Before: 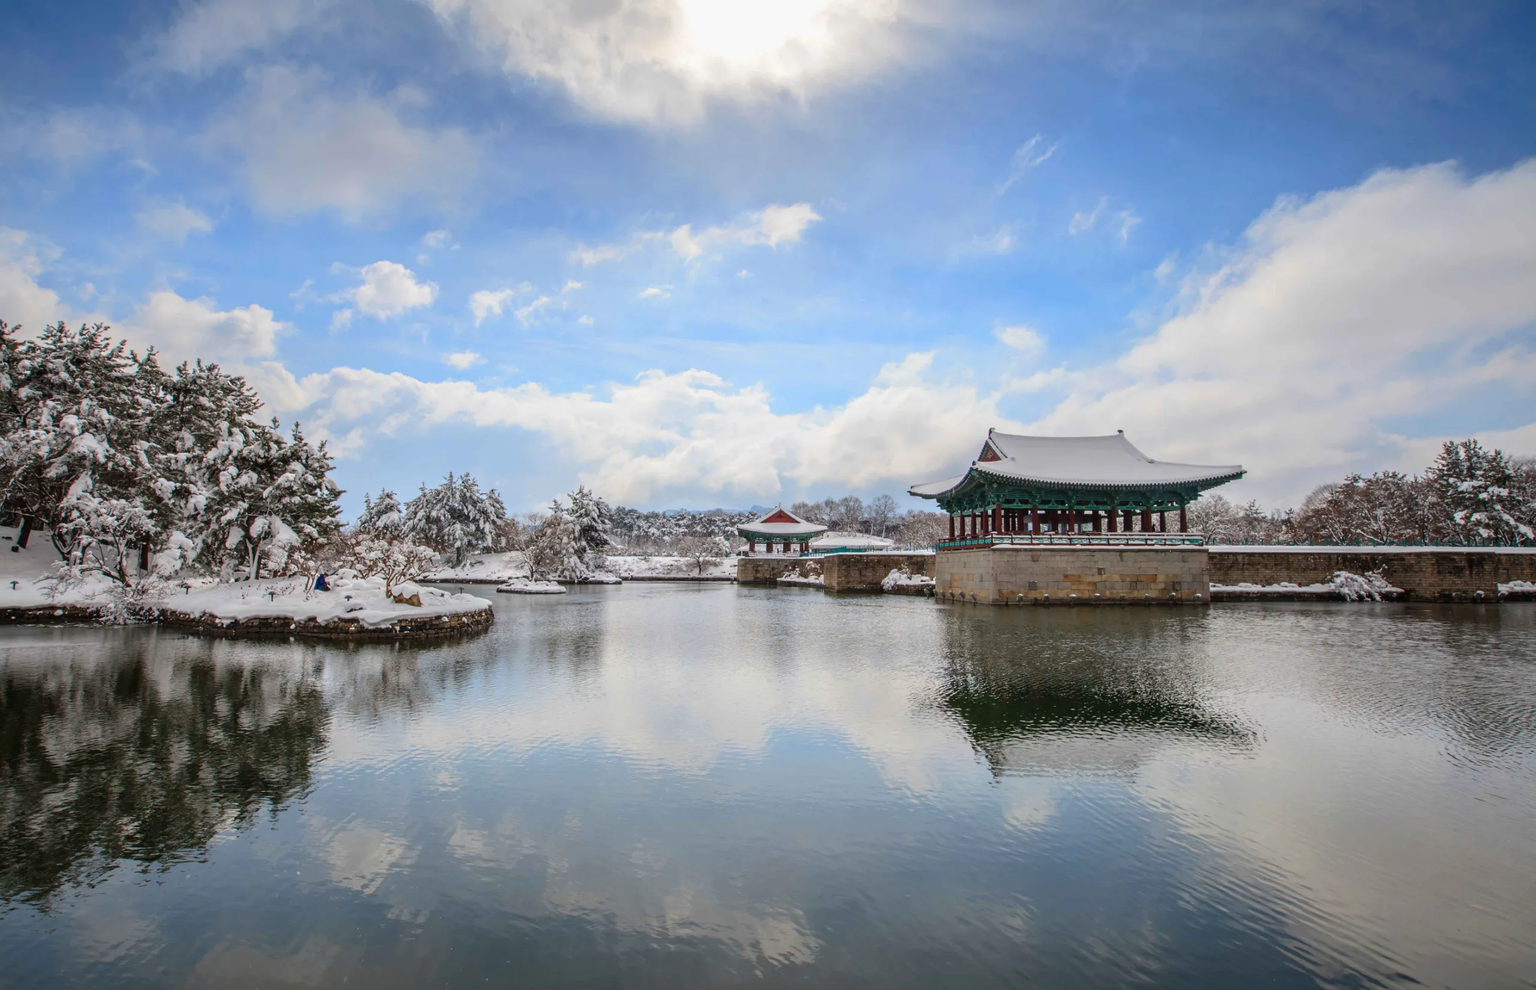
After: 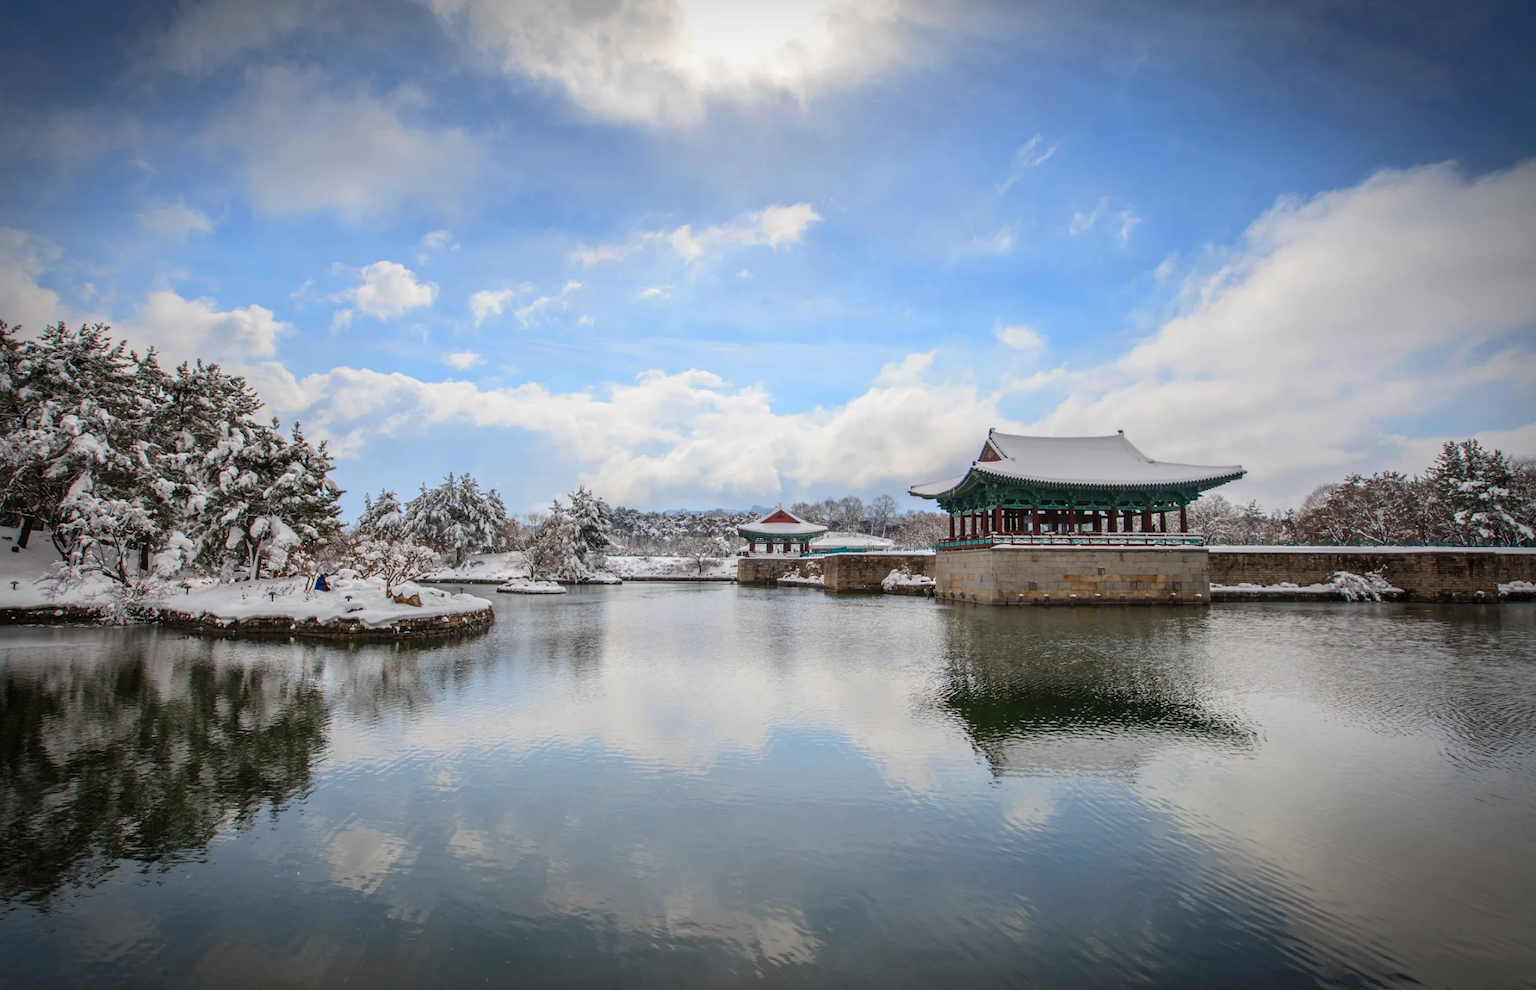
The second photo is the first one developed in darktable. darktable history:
color correction: highlights a* 0.041, highlights b* -0.301
vignetting: brightness -0.581, saturation -0.126, automatic ratio true, dithering 8-bit output
